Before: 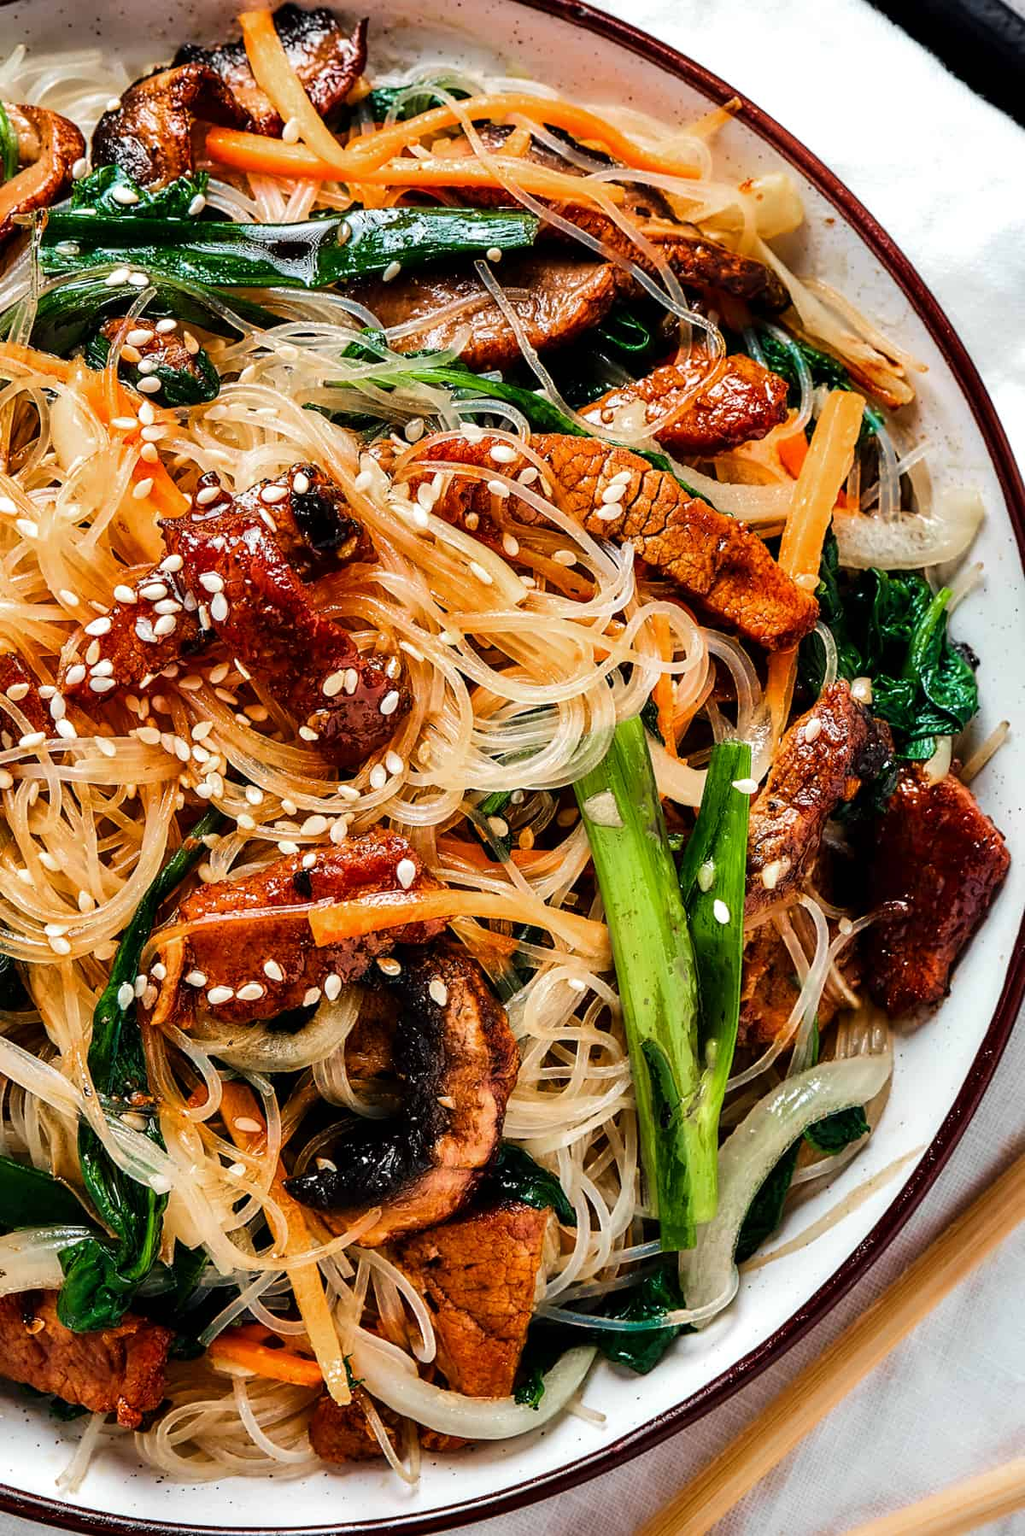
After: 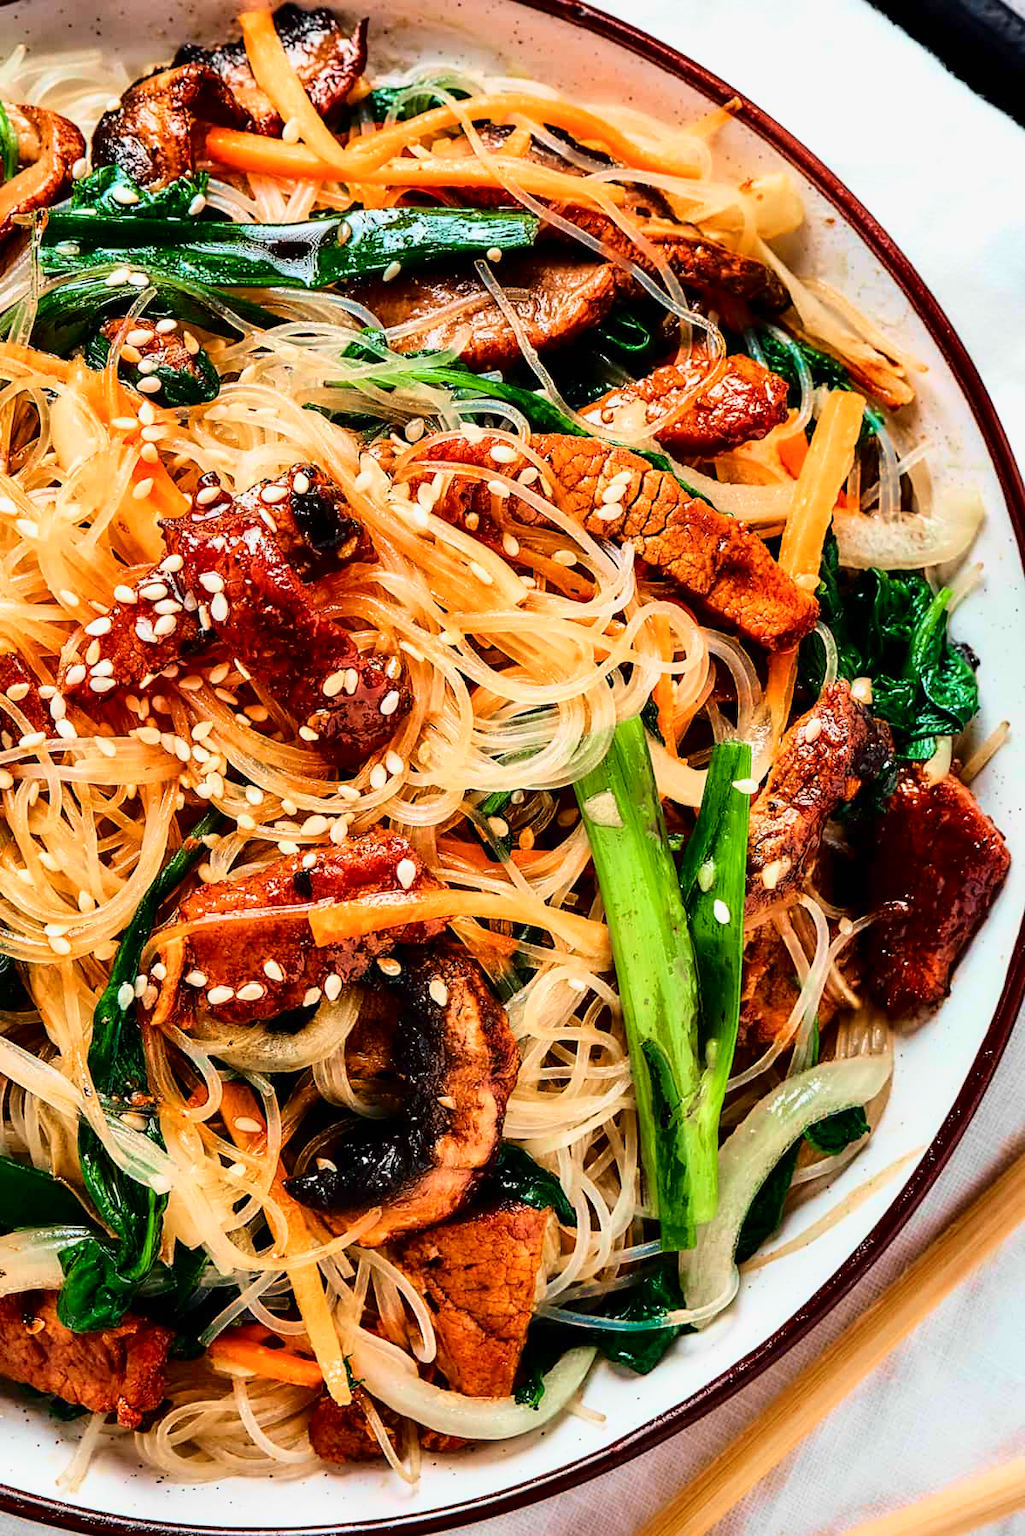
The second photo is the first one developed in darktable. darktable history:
tone curve: curves: ch0 [(0, 0) (0.091, 0.077) (0.389, 0.458) (0.745, 0.82) (0.844, 0.908) (0.909, 0.942) (1, 0.973)]; ch1 [(0, 0) (0.437, 0.404) (0.5, 0.5) (0.529, 0.55) (0.58, 0.6) (0.616, 0.649) (1, 1)]; ch2 [(0, 0) (0.442, 0.415) (0.5, 0.5) (0.535, 0.557) (0.585, 0.62) (1, 1)], color space Lab, independent channels, preserve colors none
